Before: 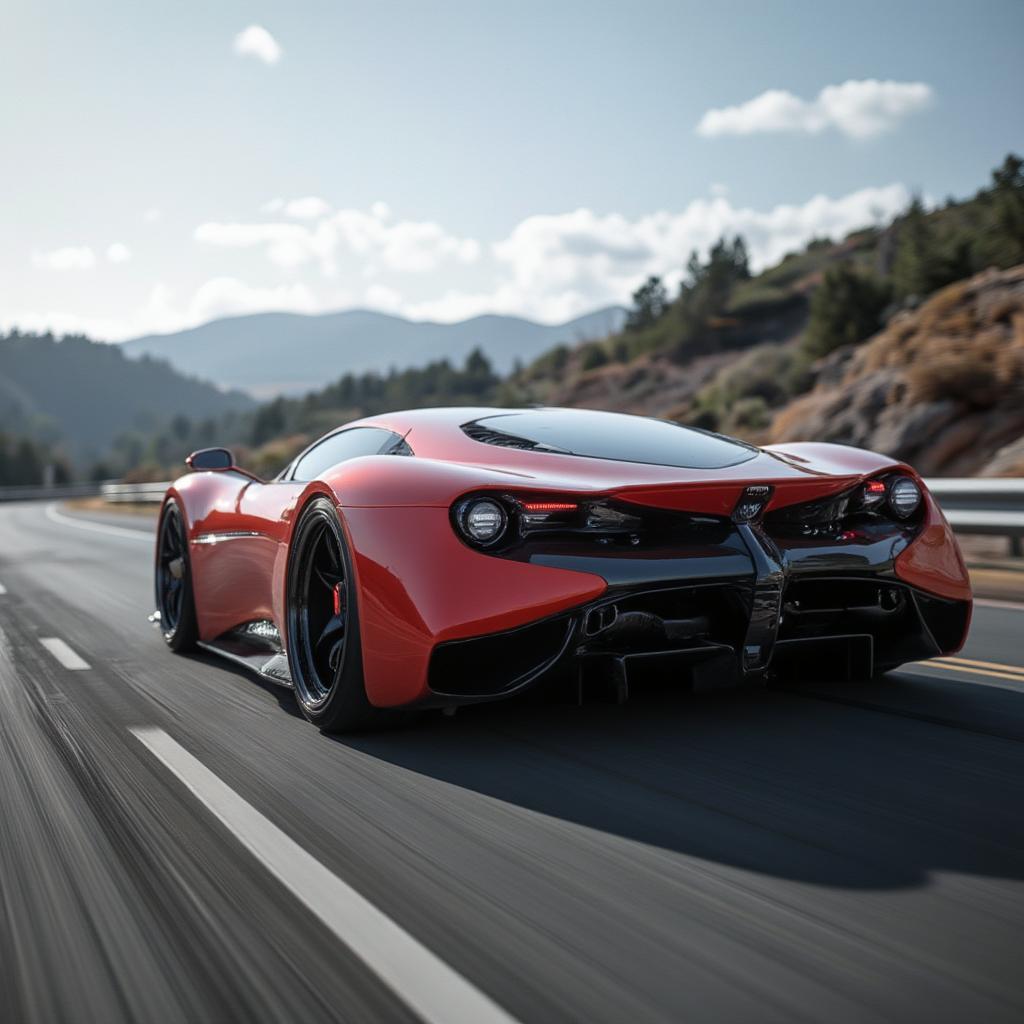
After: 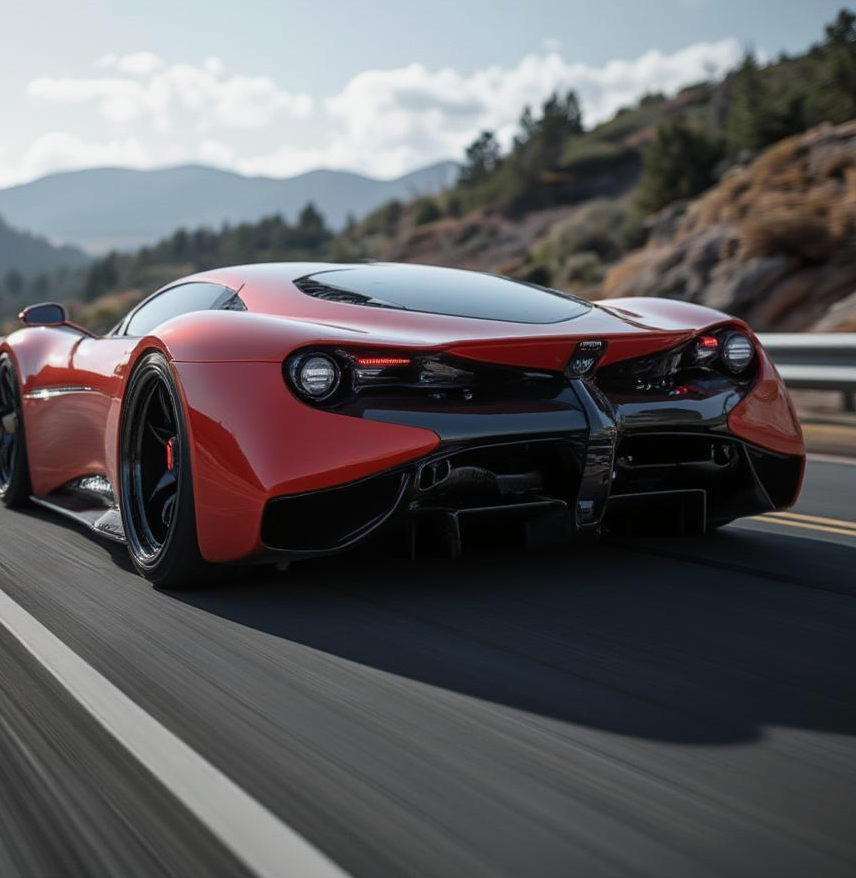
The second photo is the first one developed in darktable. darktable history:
exposure: exposure -0.116 EV, compensate exposure bias true, compensate highlight preservation false
crop: left 16.315%, top 14.246%
